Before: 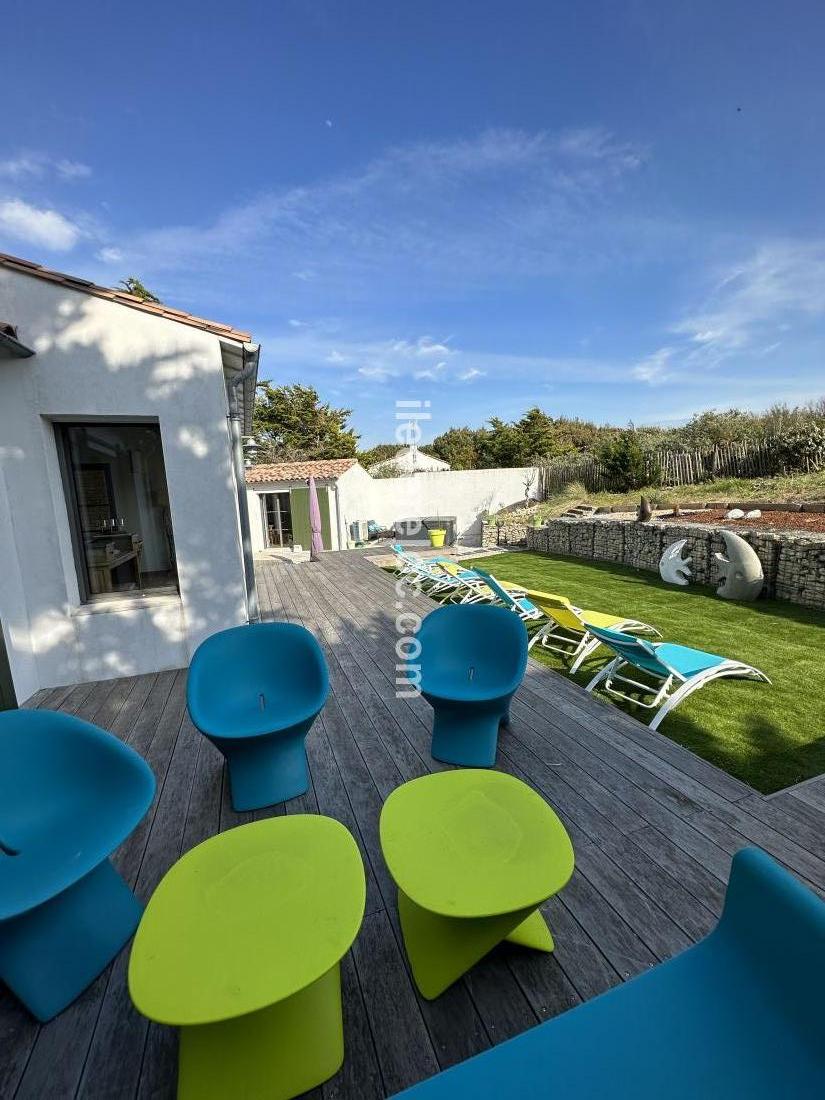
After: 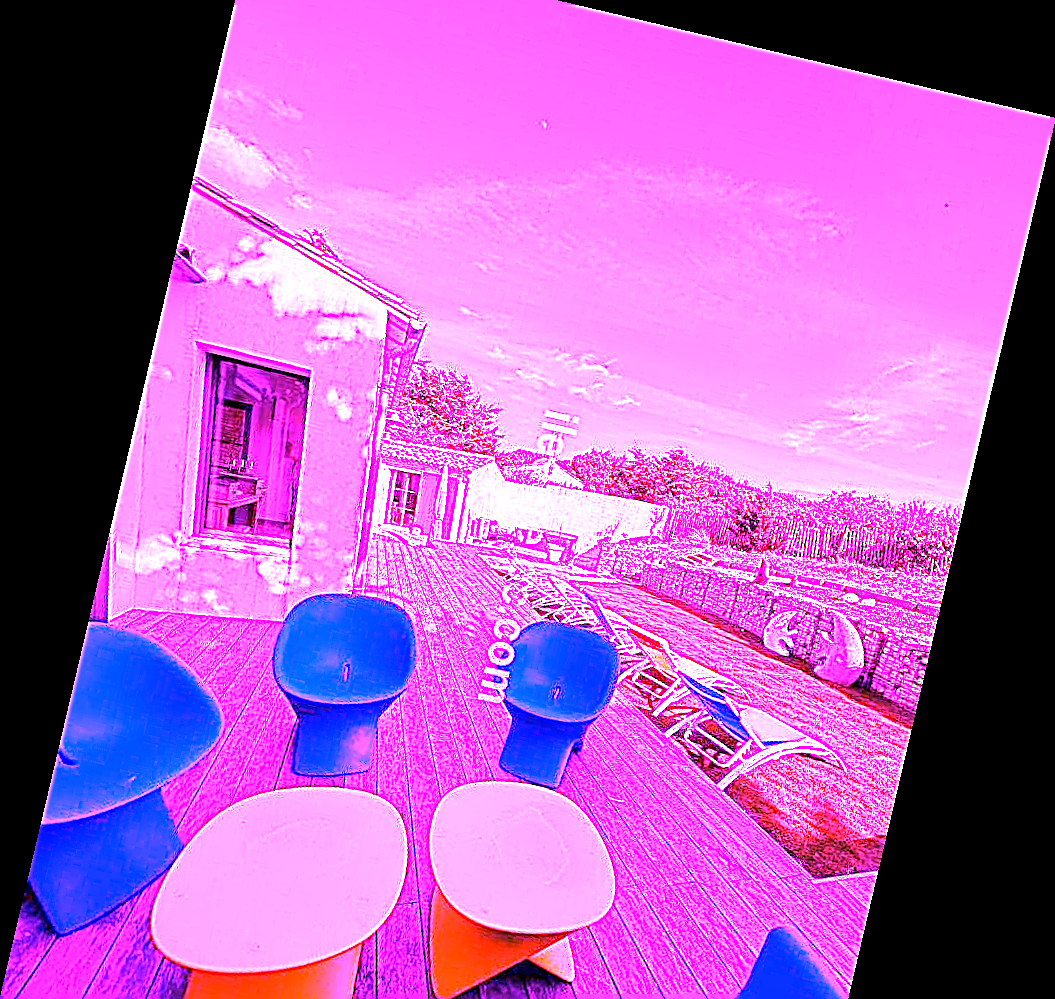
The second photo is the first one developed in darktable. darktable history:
white balance: red 8, blue 8
sharpen: on, module defaults
crop and rotate: top 5.667%, bottom 14.937%
rotate and perspective: rotation 13.27°, automatic cropping off
